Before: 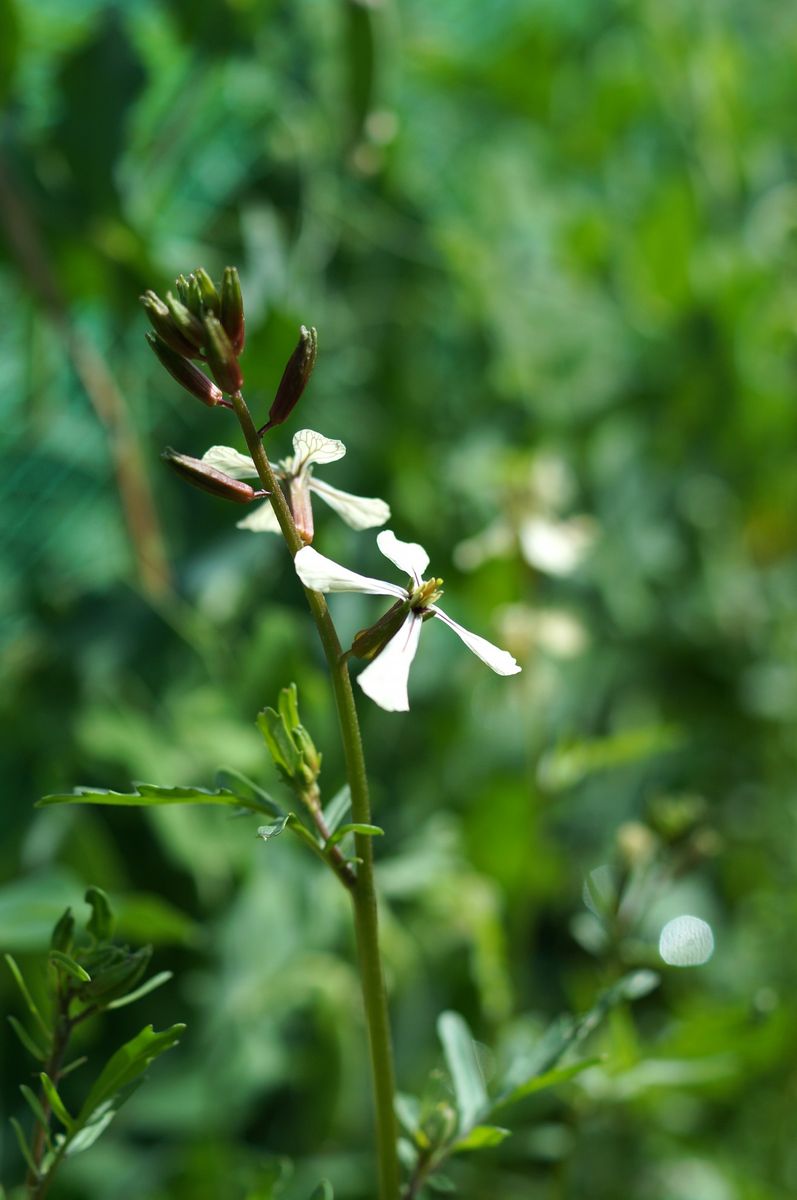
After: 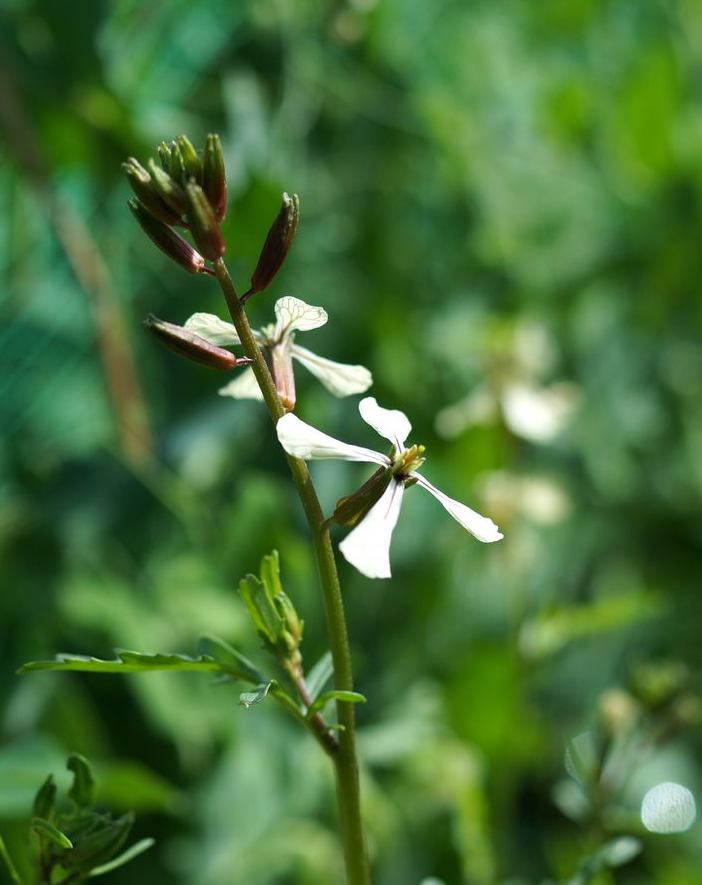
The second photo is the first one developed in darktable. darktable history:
crop and rotate: left 2.282%, top 11.15%, right 9.558%, bottom 15.052%
